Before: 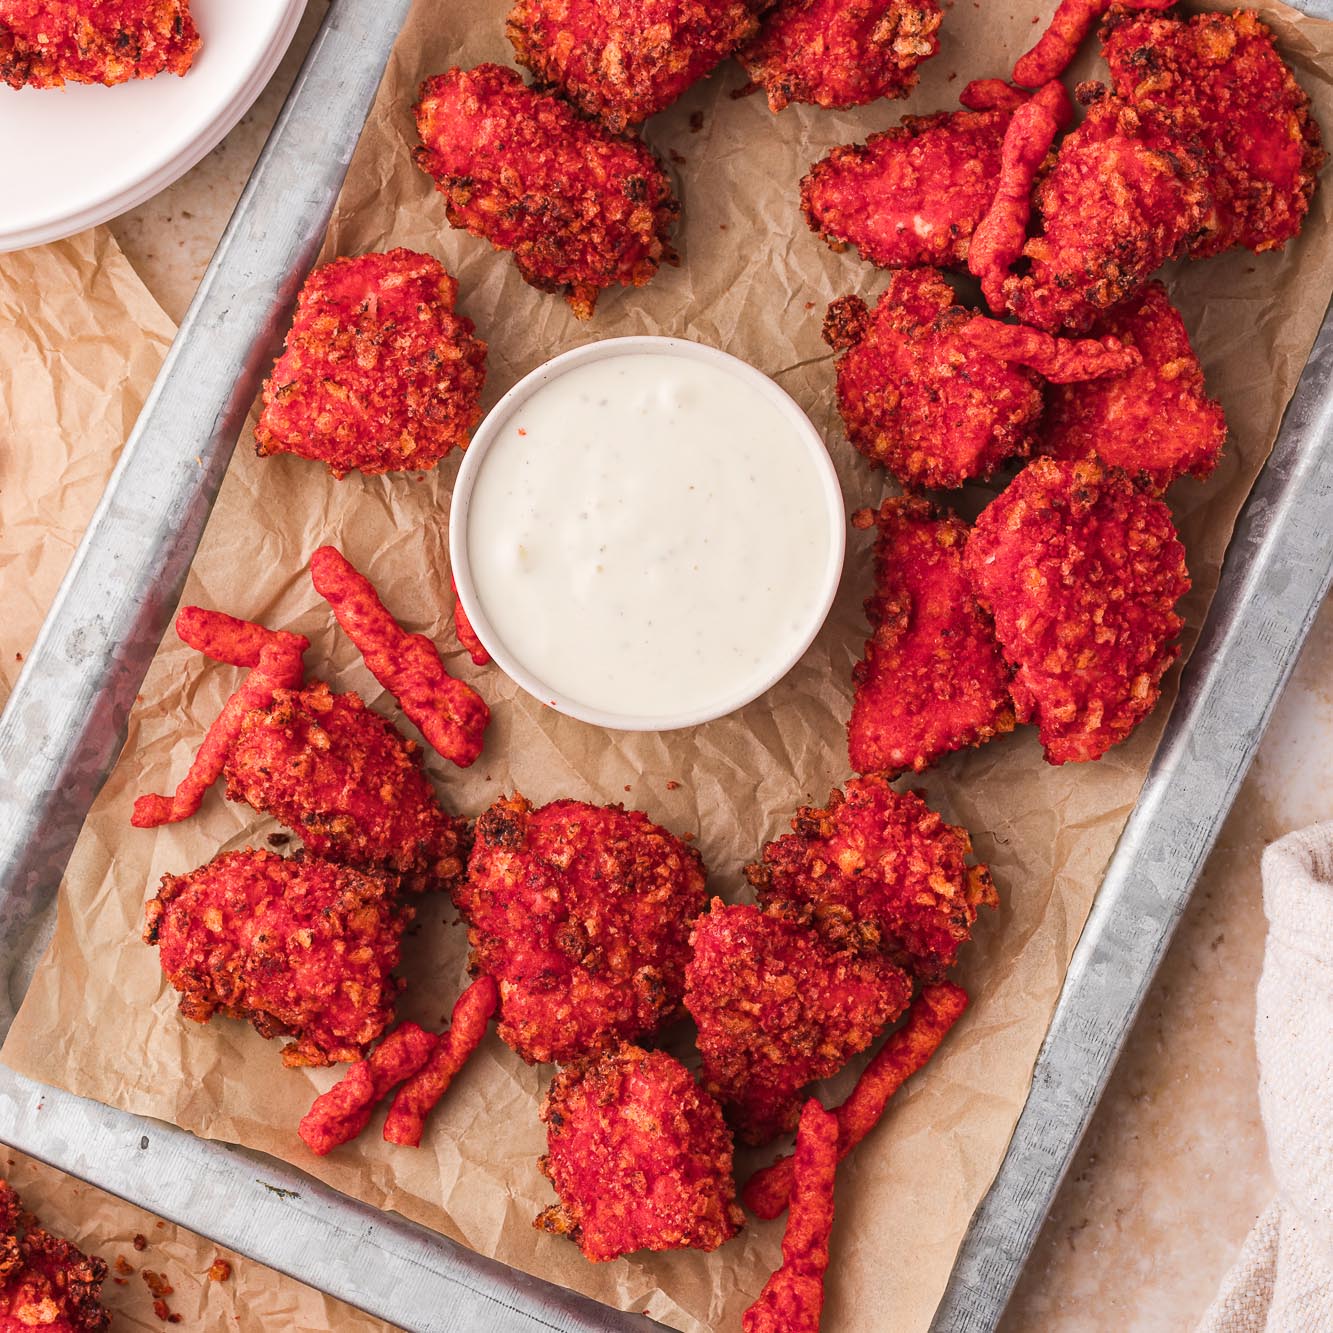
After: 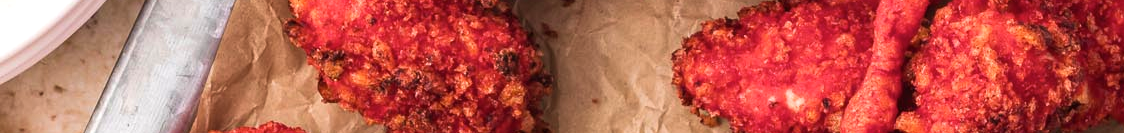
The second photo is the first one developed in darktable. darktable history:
shadows and highlights: radius 44.78, white point adjustment 6.64, compress 79.65%, highlights color adjustment 78.42%, soften with gaussian
crop and rotate: left 9.644%, top 9.491%, right 6.021%, bottom 80.509%
velvia: on, module defaults
